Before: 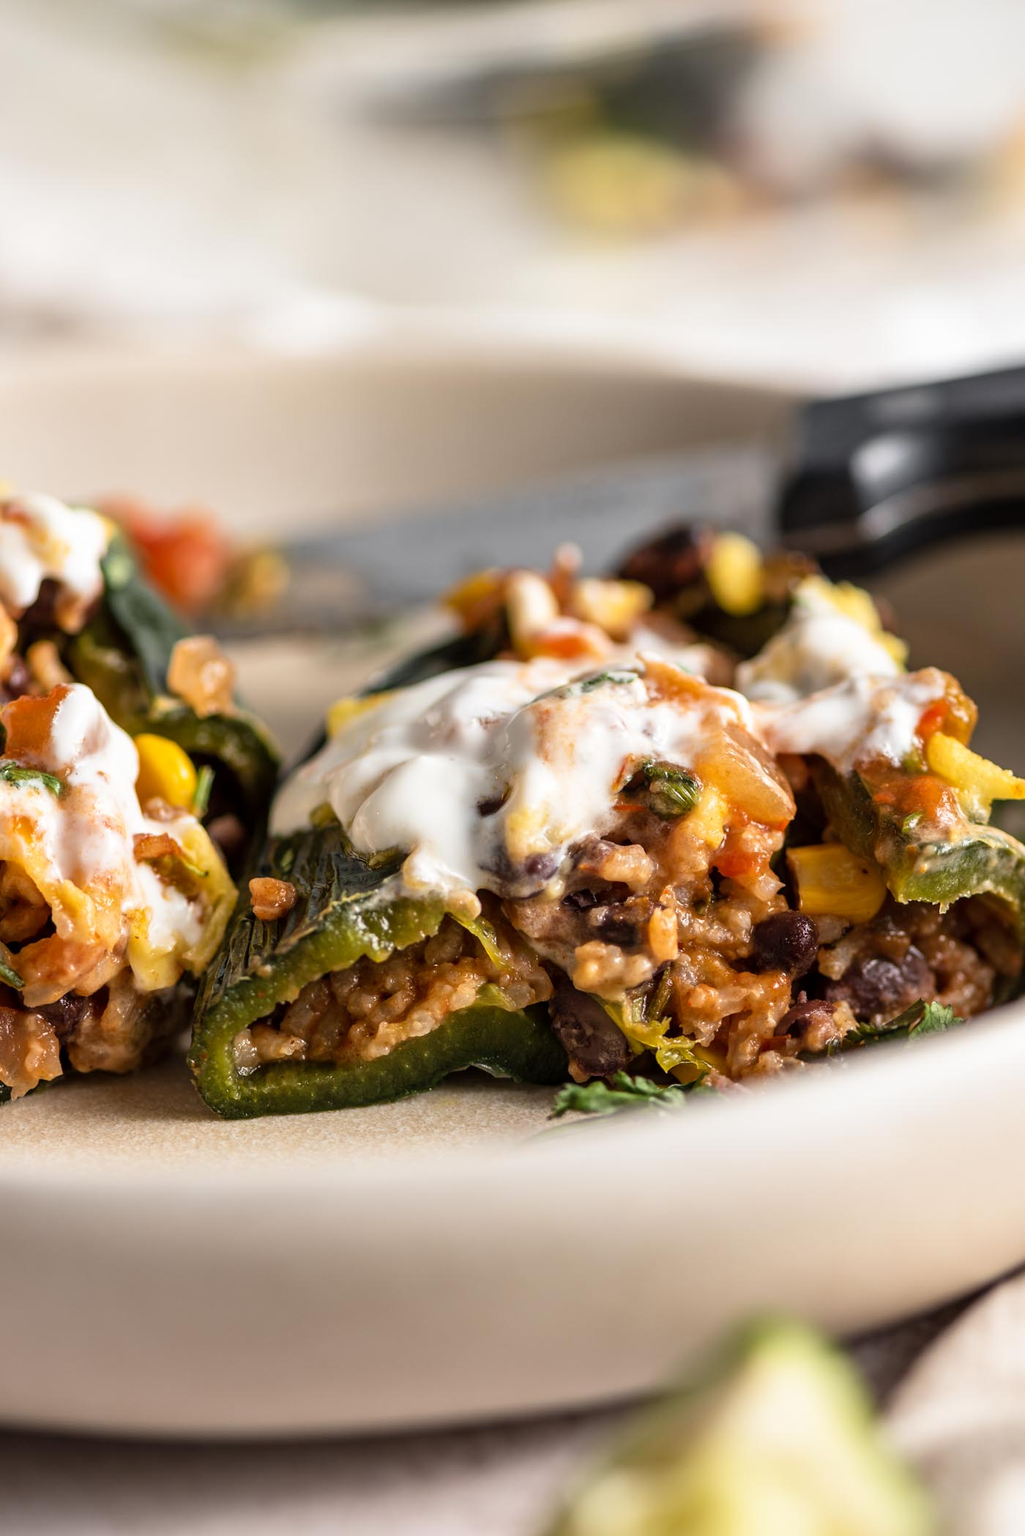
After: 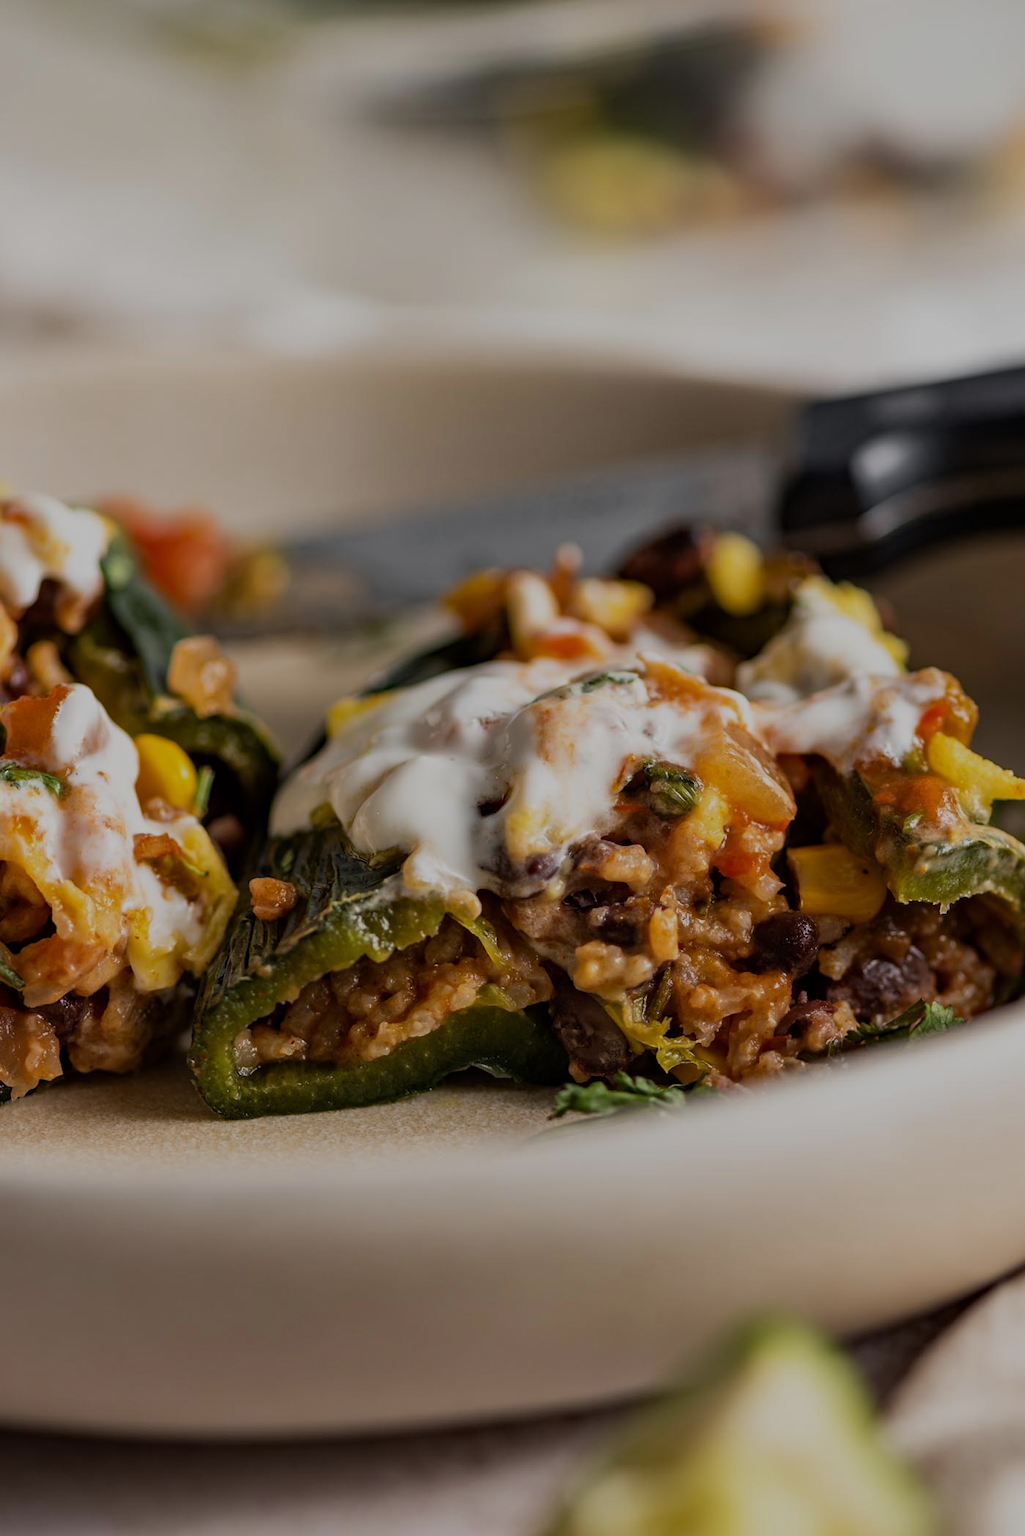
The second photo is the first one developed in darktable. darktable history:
haze removal: strength 0.29, distance 0.25, compatibility mode true, adaptive false
exposure: exposure -1 EV, compensate highlight preservation false
